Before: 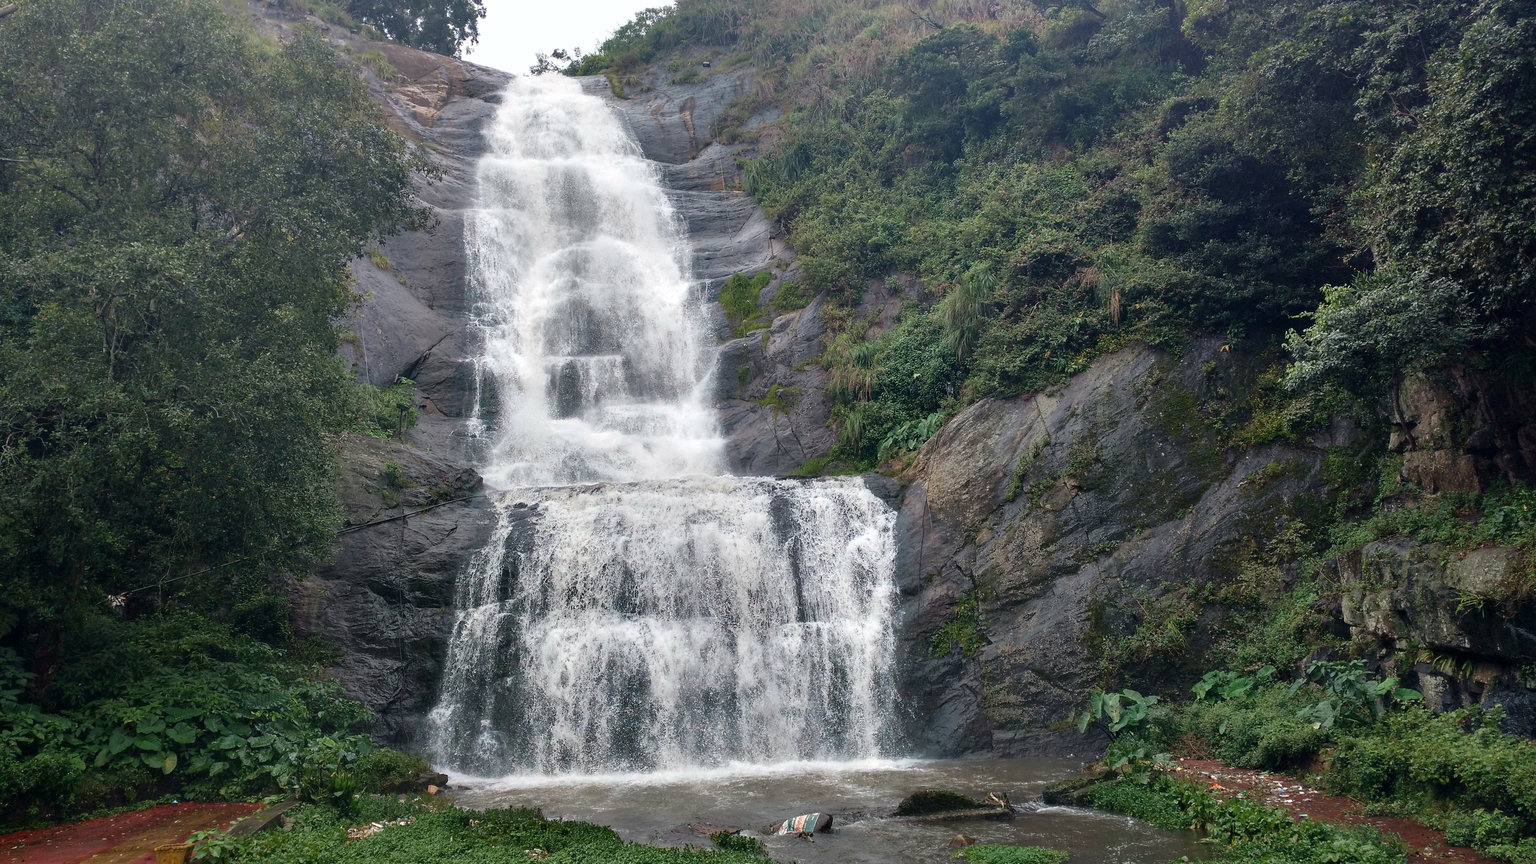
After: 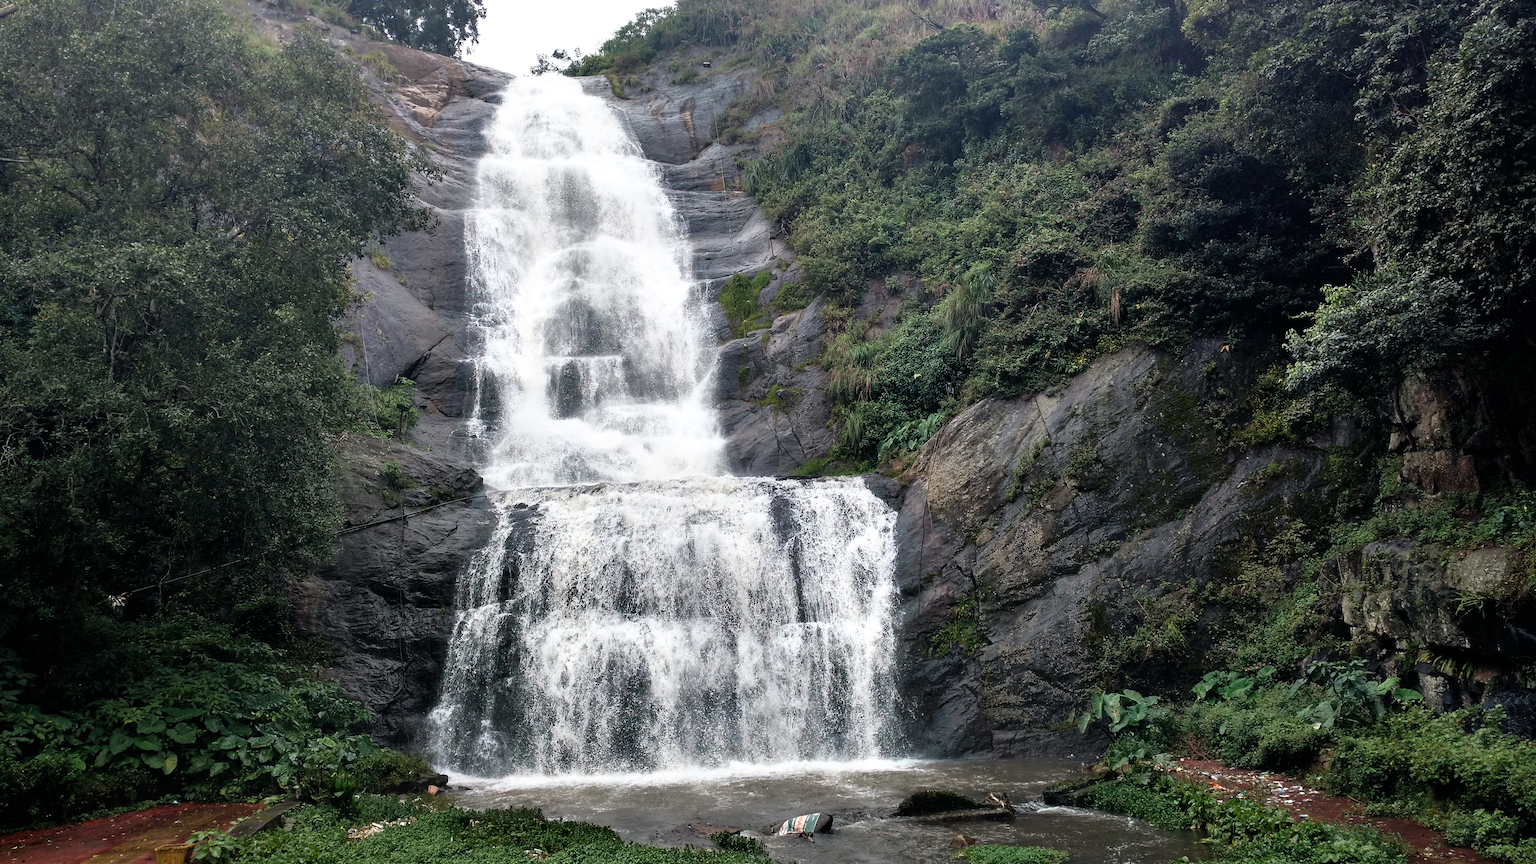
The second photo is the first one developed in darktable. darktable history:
filmic rgb: black relative exposure -8.03 EV, white relative exposure 2.37 EV, hardness 6.59
